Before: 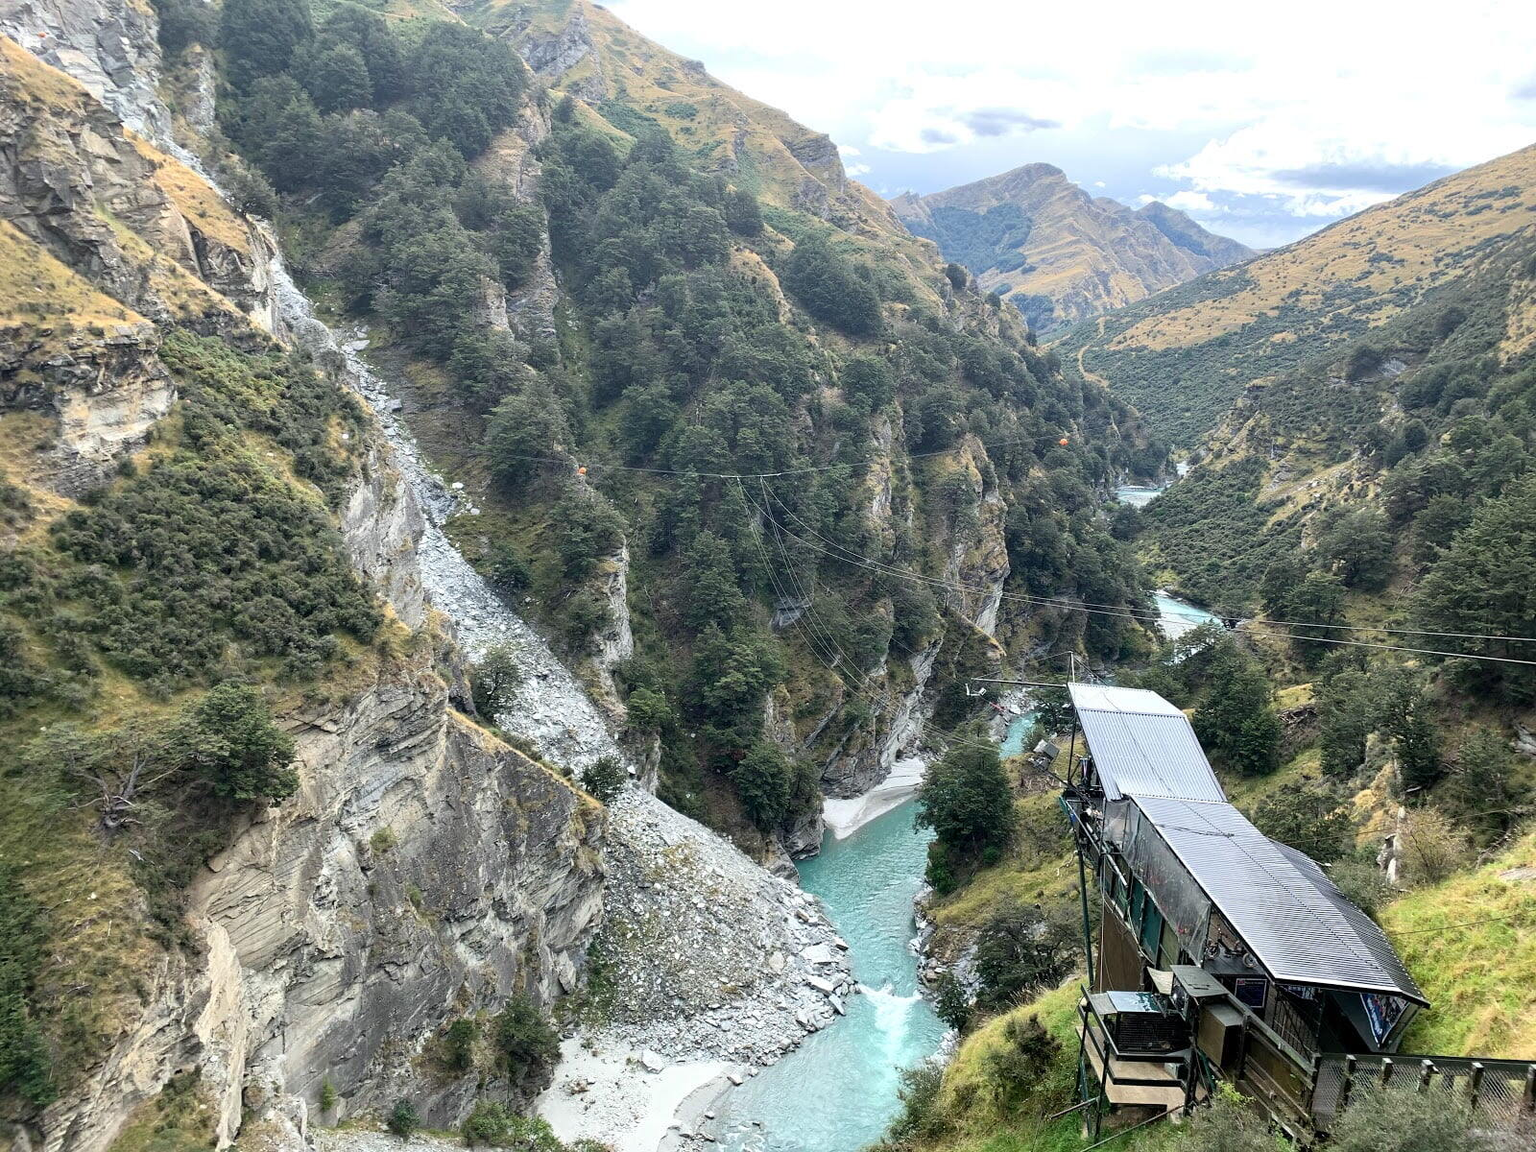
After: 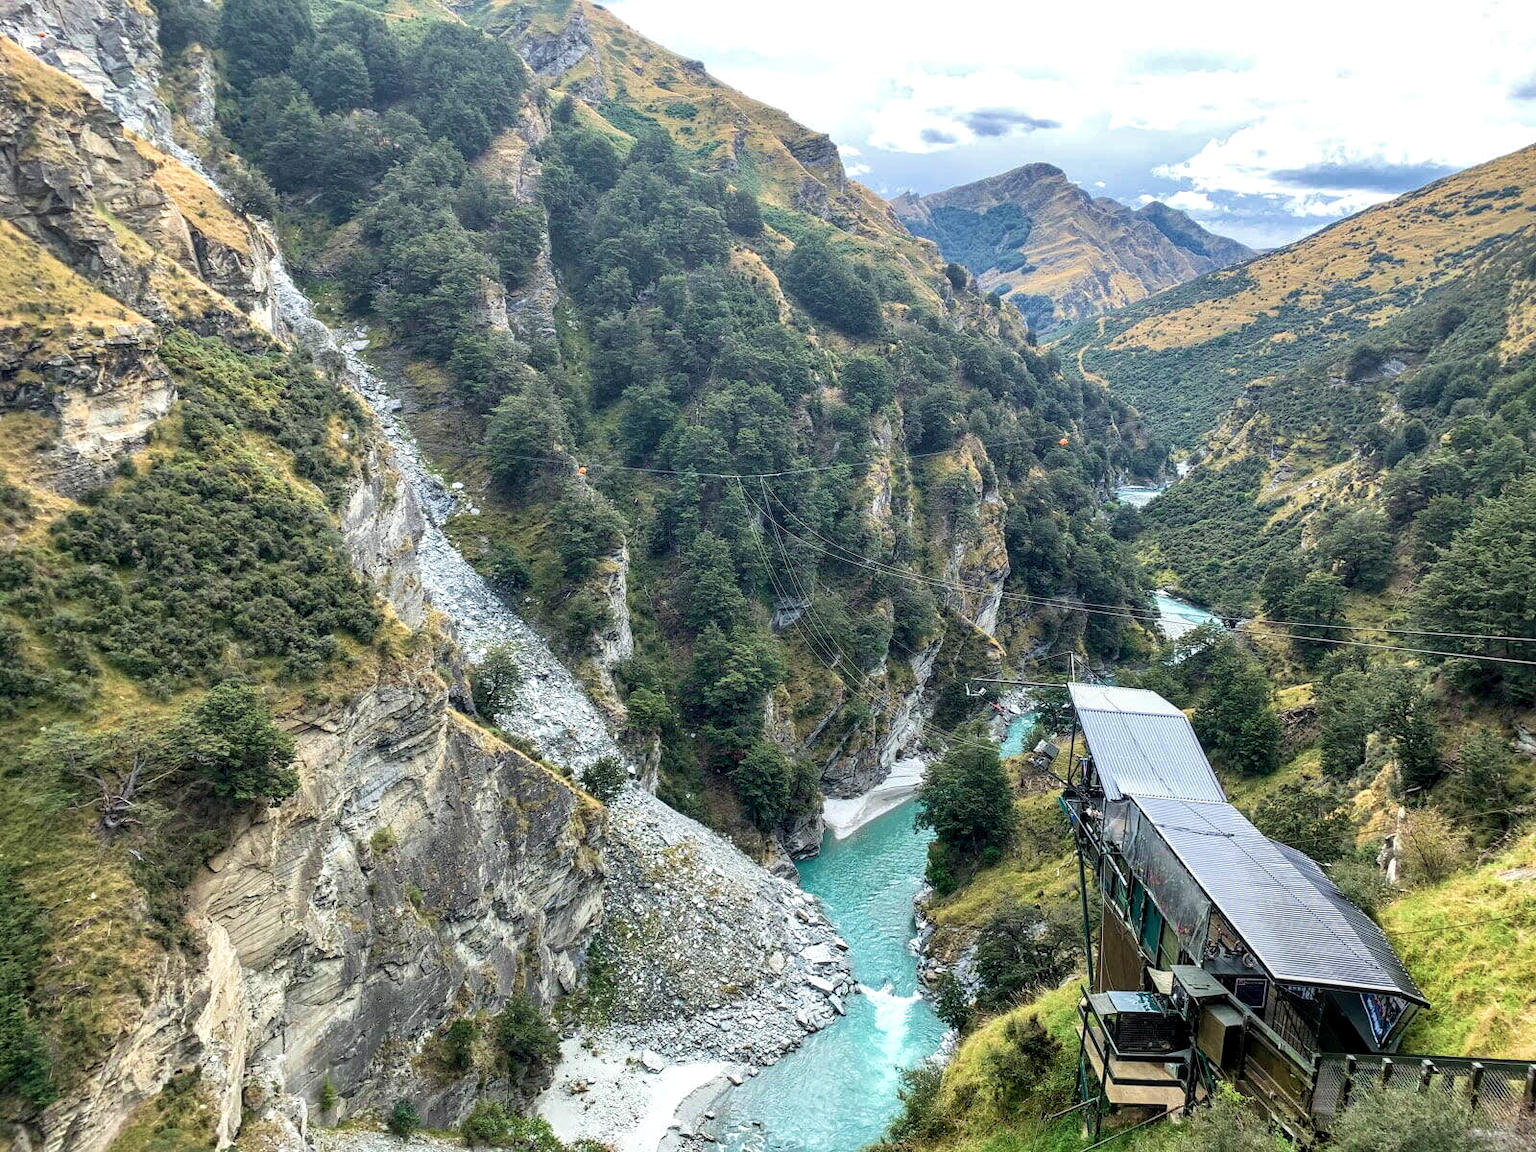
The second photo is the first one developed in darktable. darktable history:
velvia: strength 36.57%
shadows and highlights: soften with gaussian
local contrast: on, module defaults
